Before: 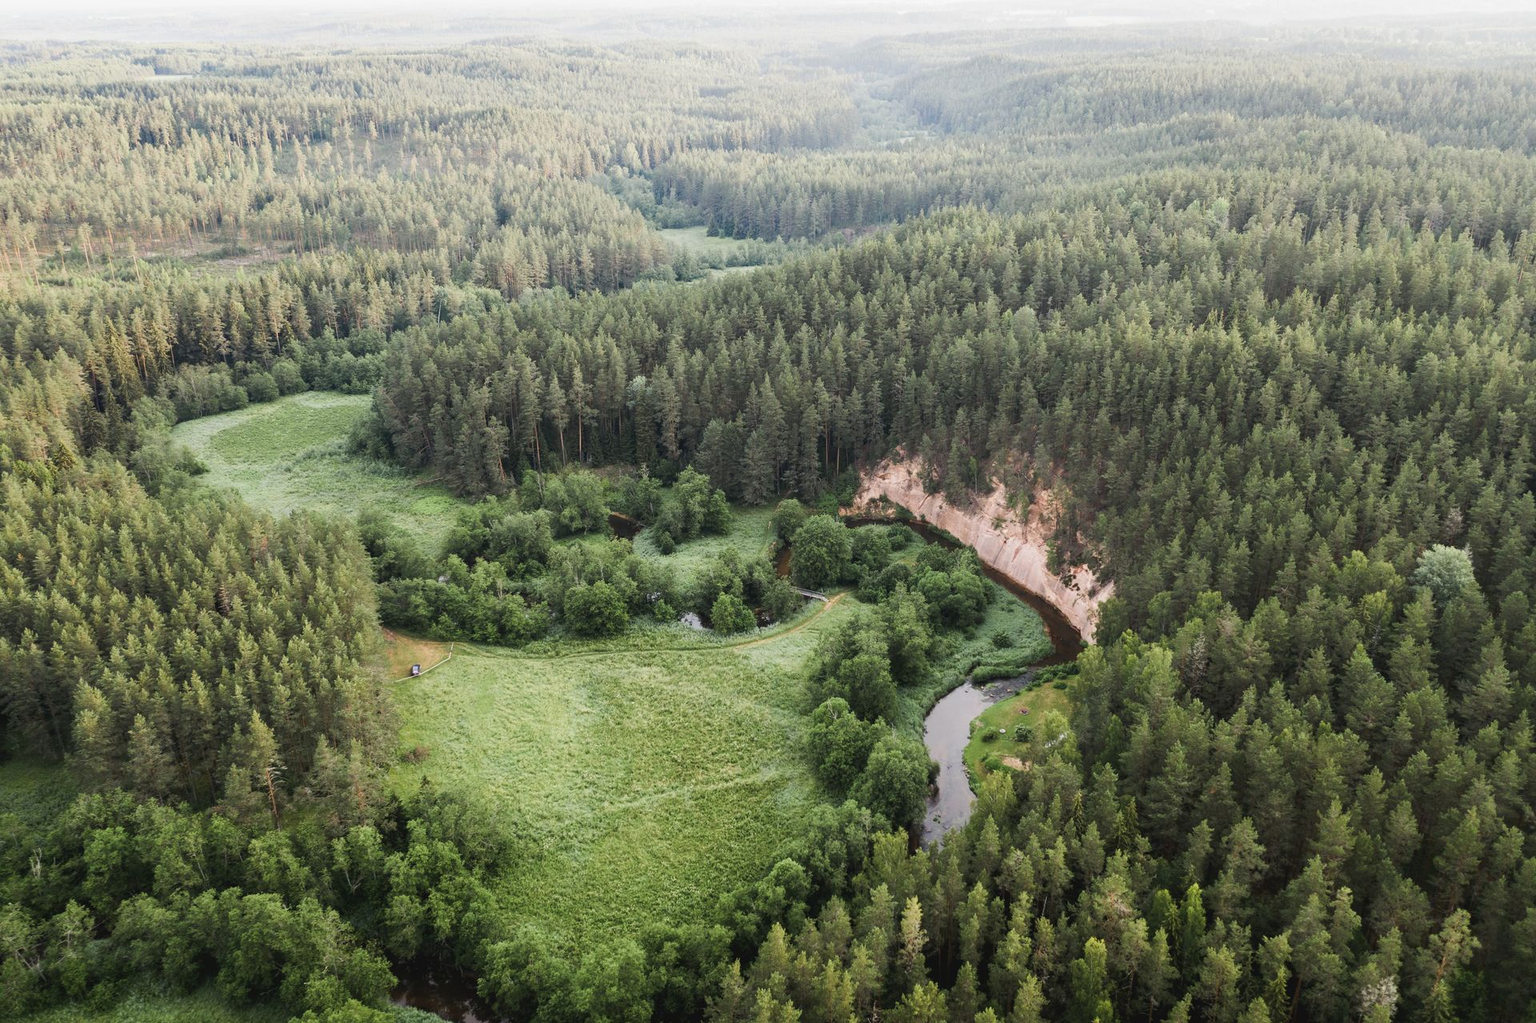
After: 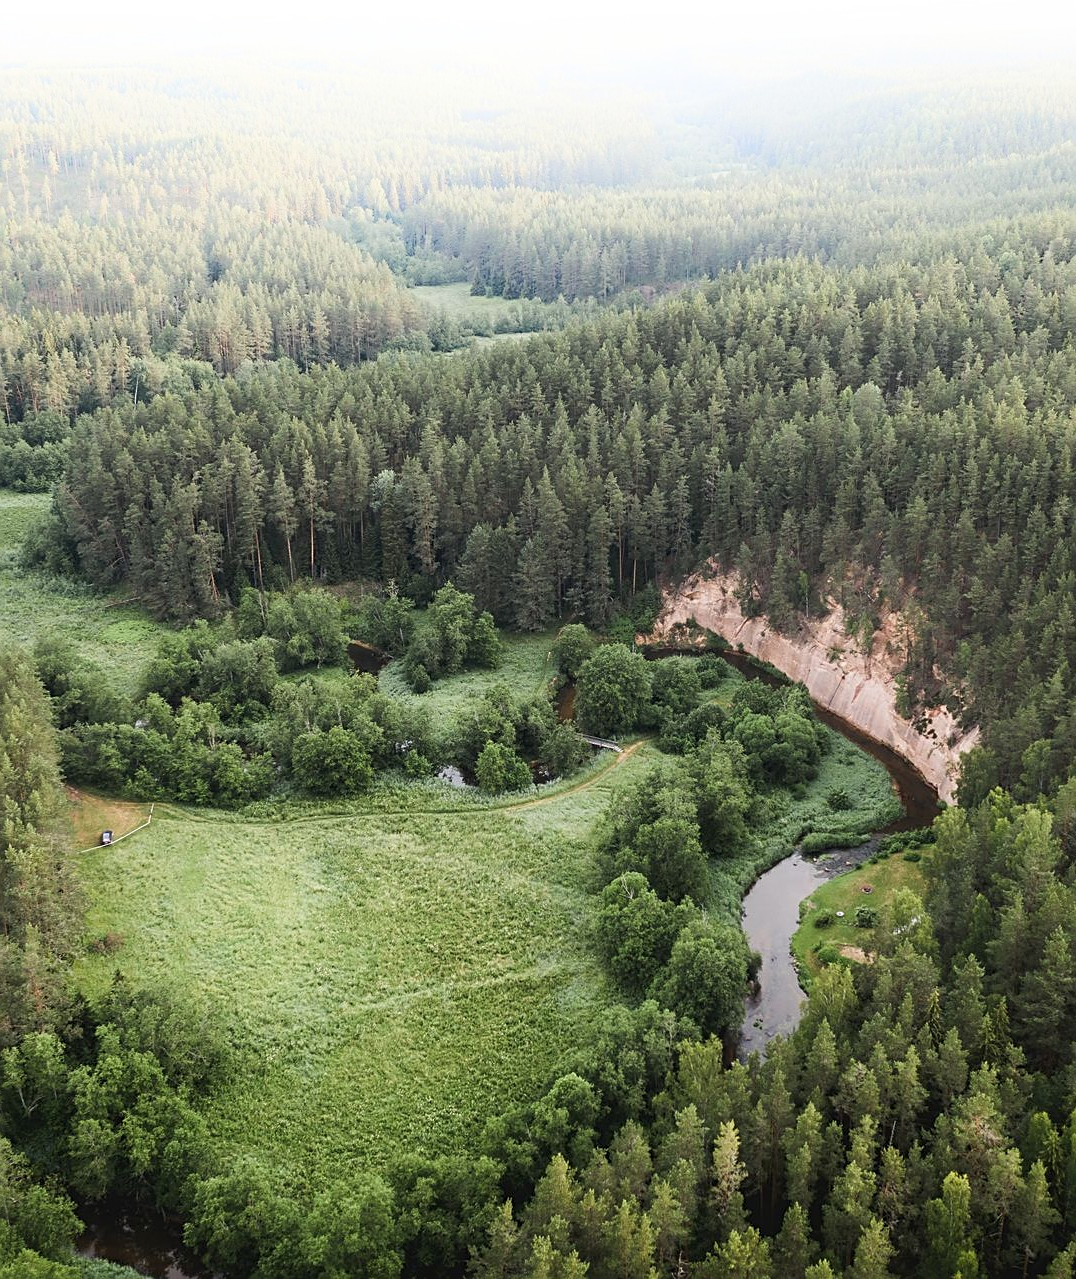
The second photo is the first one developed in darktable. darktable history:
crop: left 21.519%, right 22.407%
shadows and highlights: shadows -21.83, highlights 99.79, soften with gaussian
sharpen: on, module defaults
